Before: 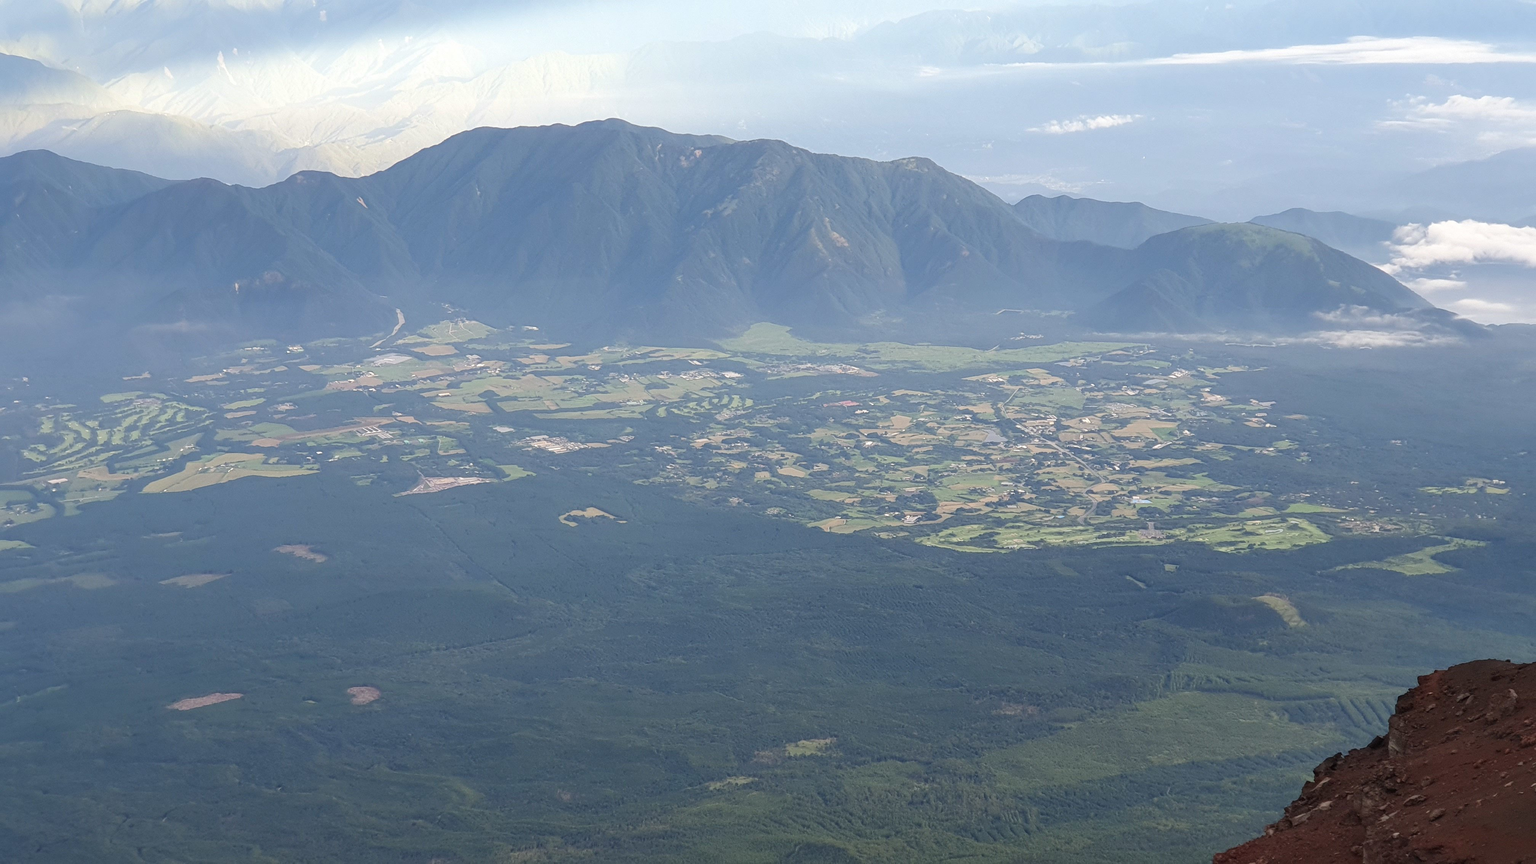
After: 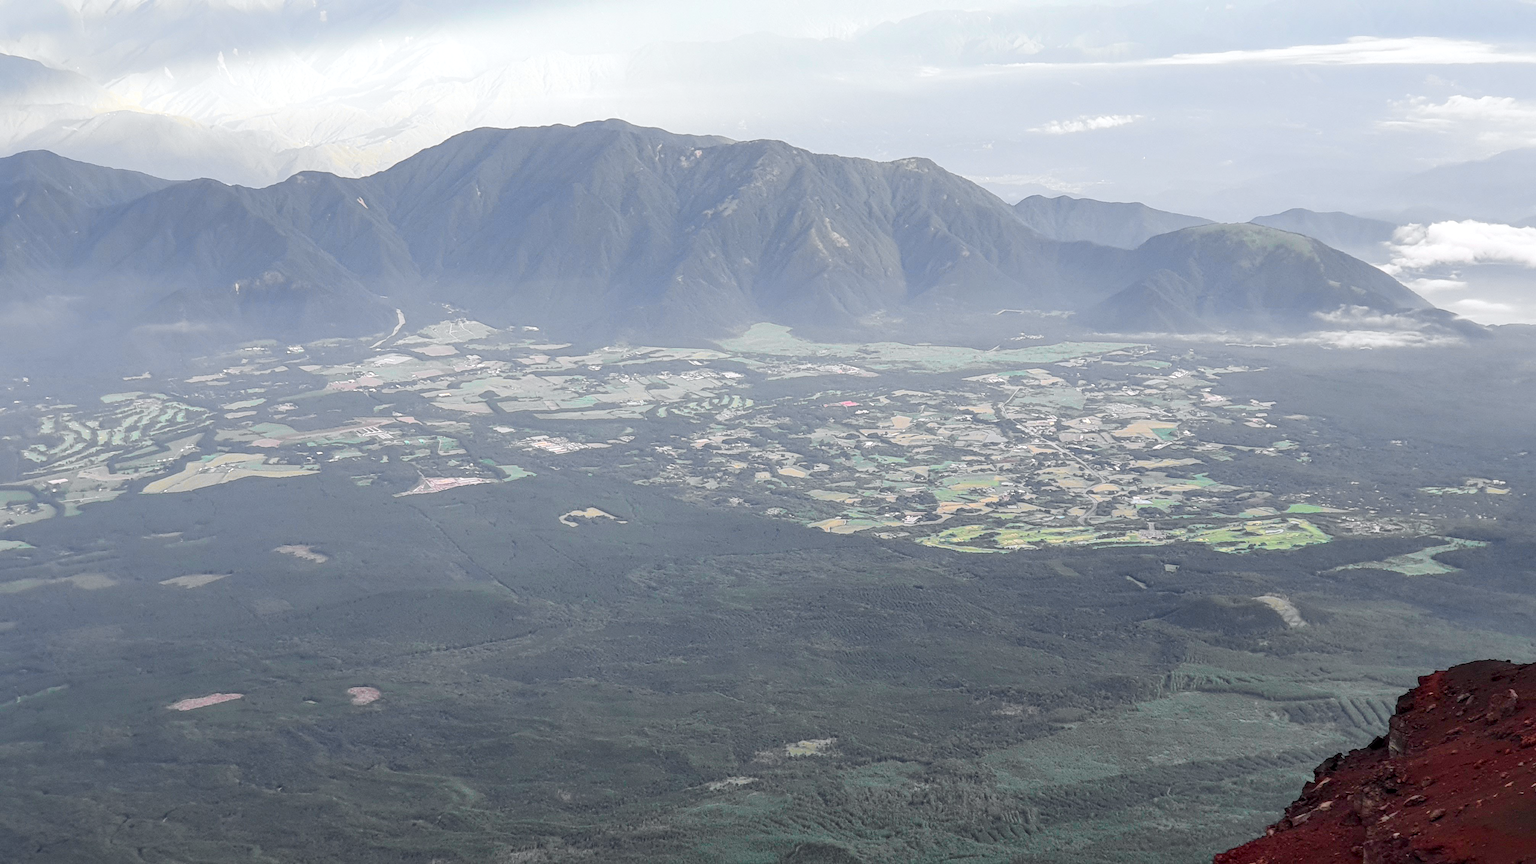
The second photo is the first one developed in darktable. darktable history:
local contrast: on, module defaults
tone curve: curves: ch0 [(0, 0) (0.071, 0.047) (0.266, 0.26) (0.491, 0.552) (0.753, 0.818) (1, 0.983)]; ch1 [(0, 0) (0.346, 0.307) (0.408, 0.369) (0.463, 0.443) (0.482, 0.493) (0.502, 0.5) (0.517, 0.518) (0.546, 0.587) (0.588, 0.643) (0.651, 0.709) (1, 1)]; ch2 [(0, 0) (0.346, 0.34) (0.434, 0.46) (0.485, 0.494) (0.5, 0.494) (0.517, 0.503) (0.535, 0.545) (0.583, 0.634) (0.625, 0.686) (1, 1)], color space Lab, independent channels, preserve colors none
